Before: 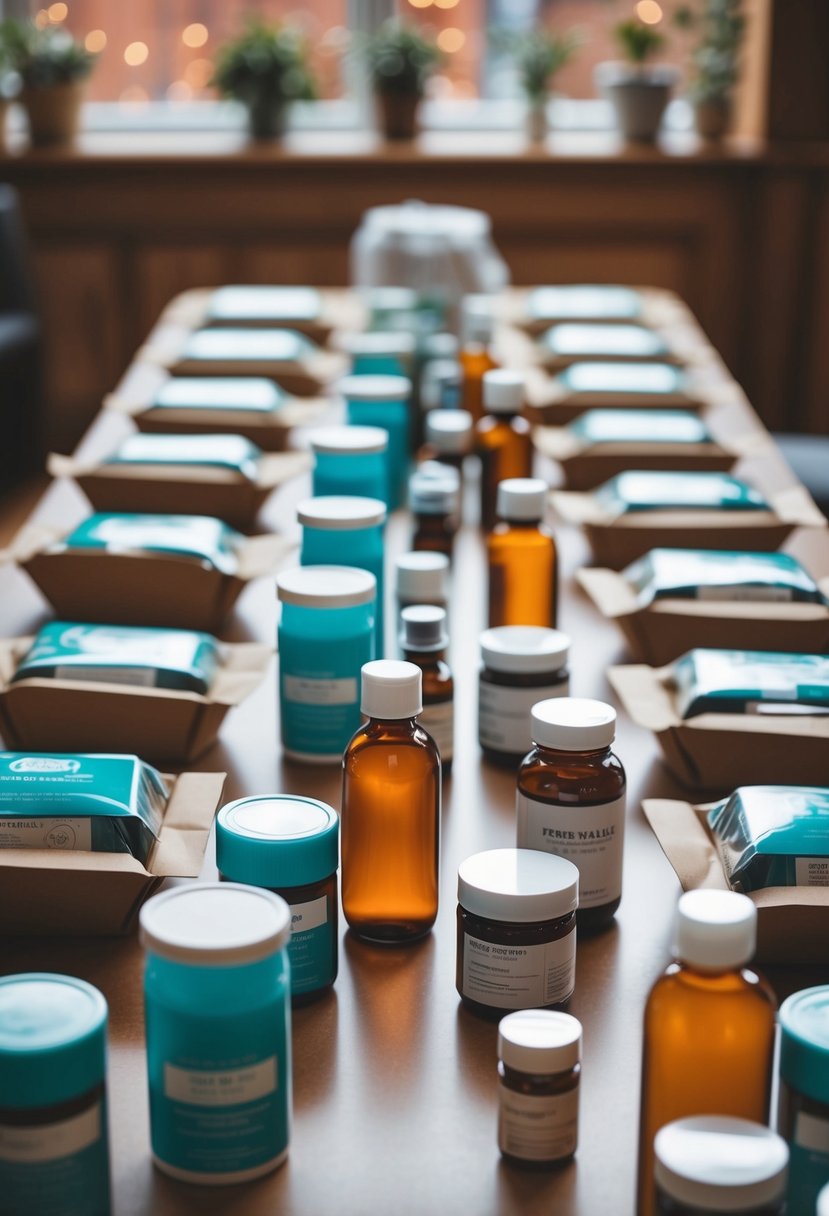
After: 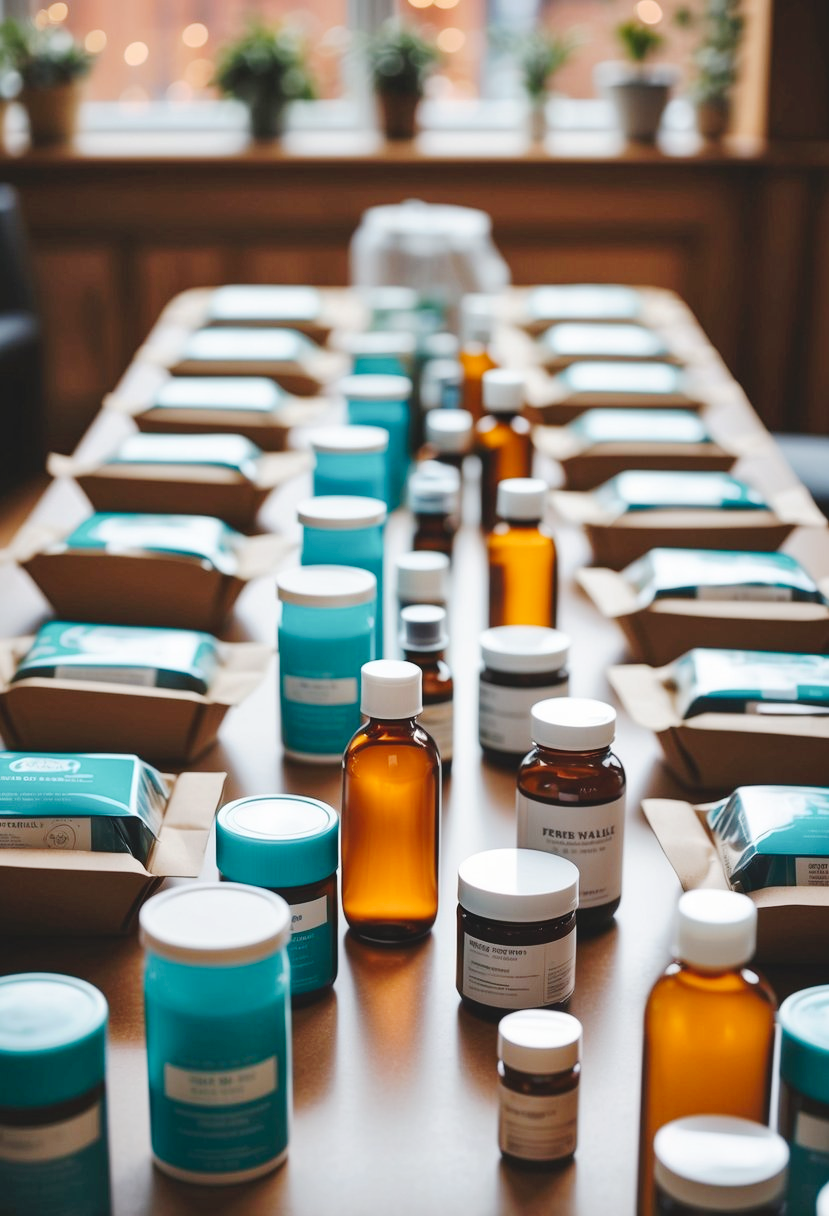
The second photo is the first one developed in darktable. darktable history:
exposure: exposure 0.02 EV, compensate highlight preservation false
tone curve: curves: ch0 [(0, 0) (0.003, 0.039) (0.011, 0.041) (0.025, 0.048) (0.044, 0.065) (0.069, 0.084) (0.1, 0.104) (0.136, 0.137) (0.177, 0.19) (0.224, 0.245) (0.277, 0.32) (0.335, 0.409) (0.399, 0.496) (0.468, 0.58) (0.543, 0.656) (0.623, 0.733) (0.709, 0.796) (0.801, 0.852) (0.898, 0.93) (1, 1)], preserve colors none
